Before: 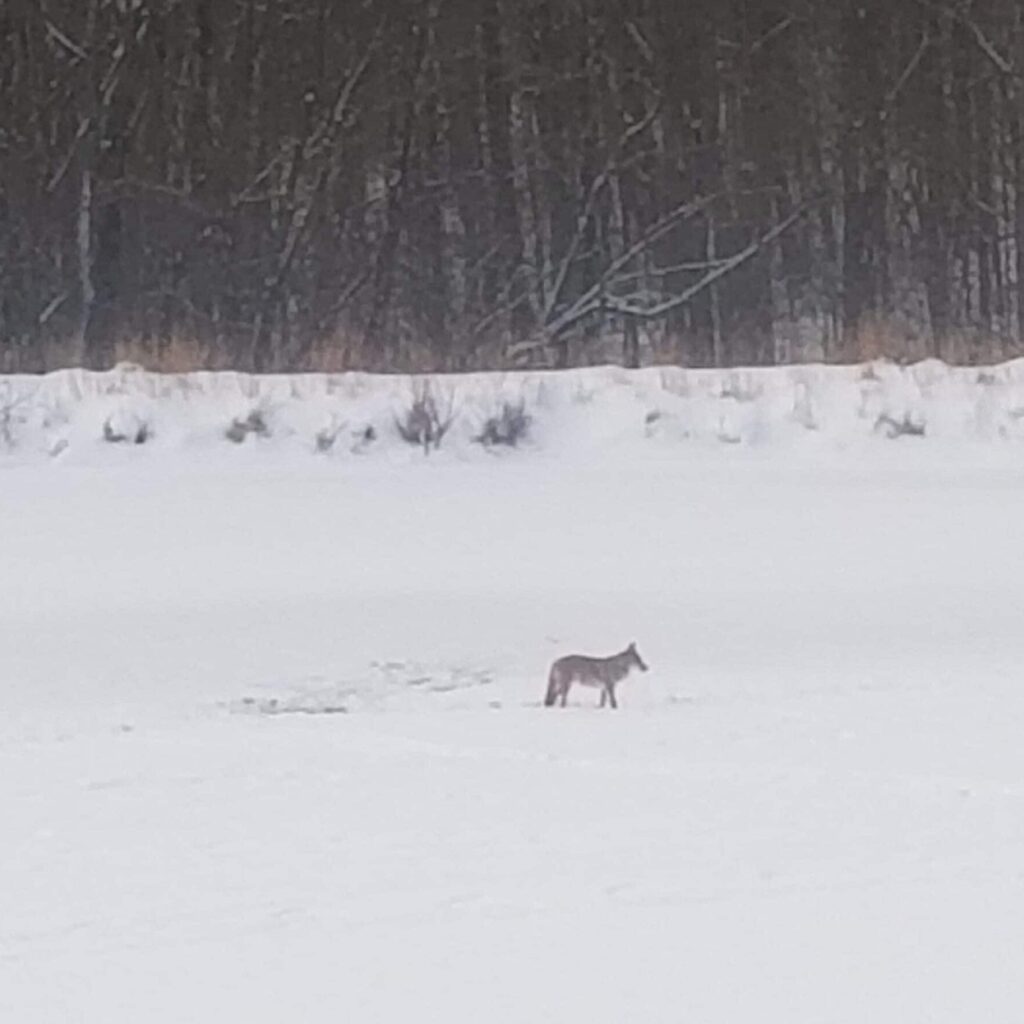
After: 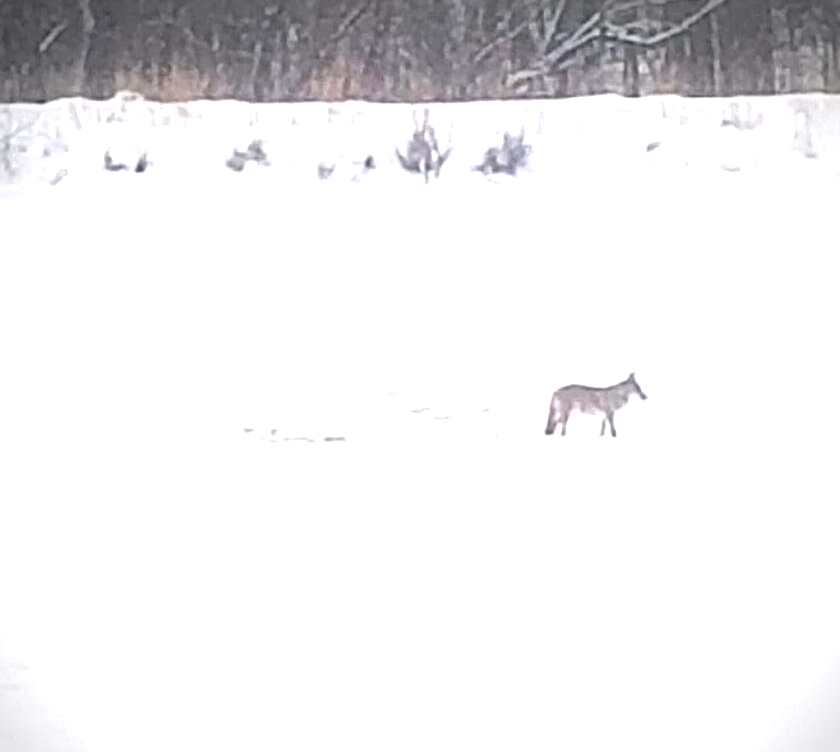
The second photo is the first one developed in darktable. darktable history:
crop: top 26.531%, right 17.959%
exposure: black level correction 0, exposure 1.125 EV, compensate exposure bias true, compensate highlight preservation false
vignetting: on, module defaults
sharpen: radius 4
